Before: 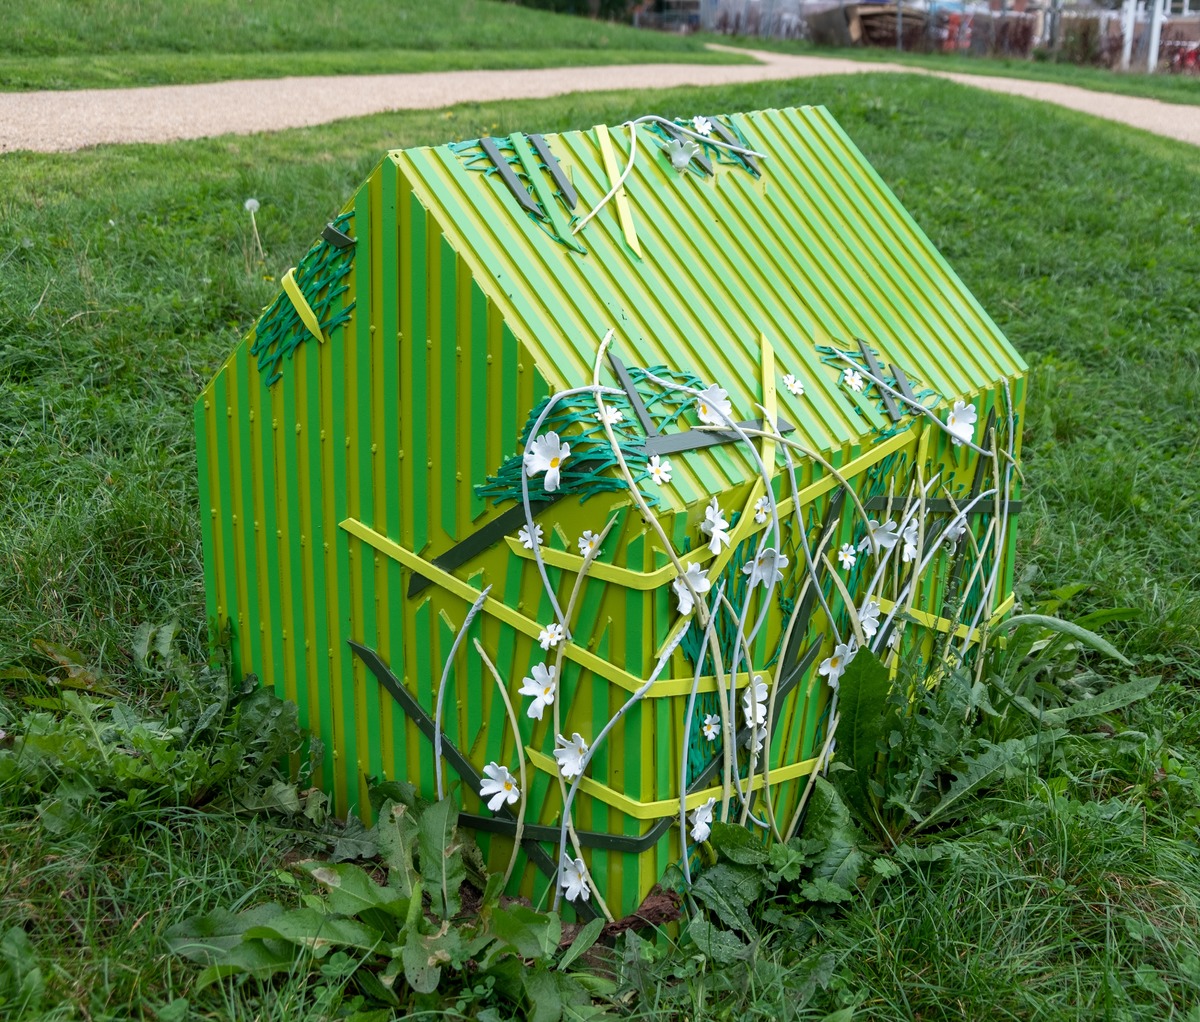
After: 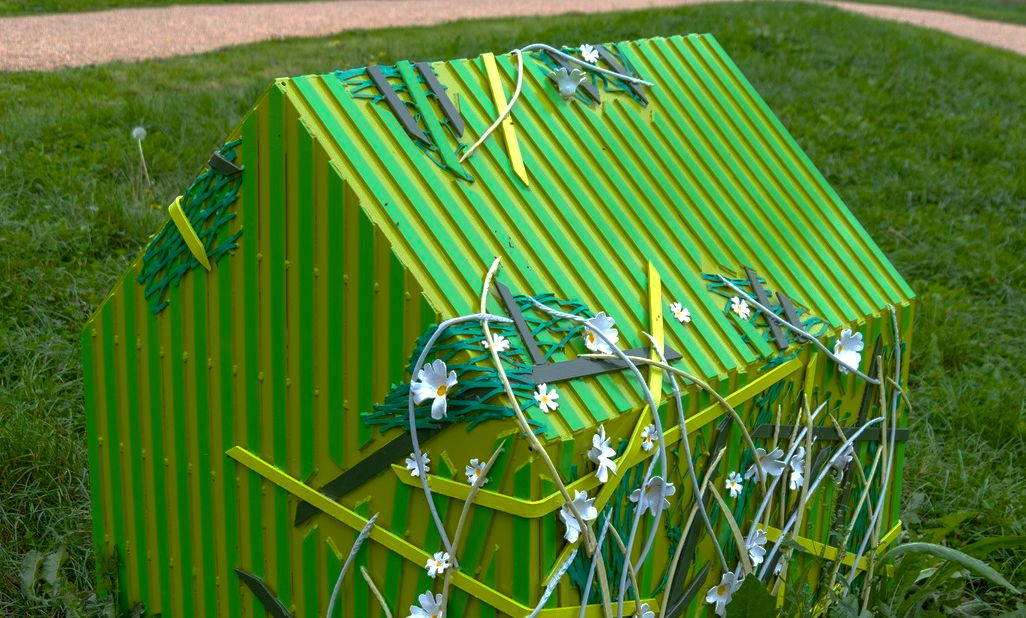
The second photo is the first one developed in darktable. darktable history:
base curve: curves: ch0 [(0, 0) (0.841, 0.609) (1, 1)], preserve colors none
crop and rotate: left 9.419%, top 7.098%, right 5.067%, bottom 32.347%
color balance rgb: shadows lift › chroma 2.06%, shadows lift › hue 50.37°, perceptual saturation grading › global saturation 30.795%, perceptual brilliance grading › global brilliance 4.193%
